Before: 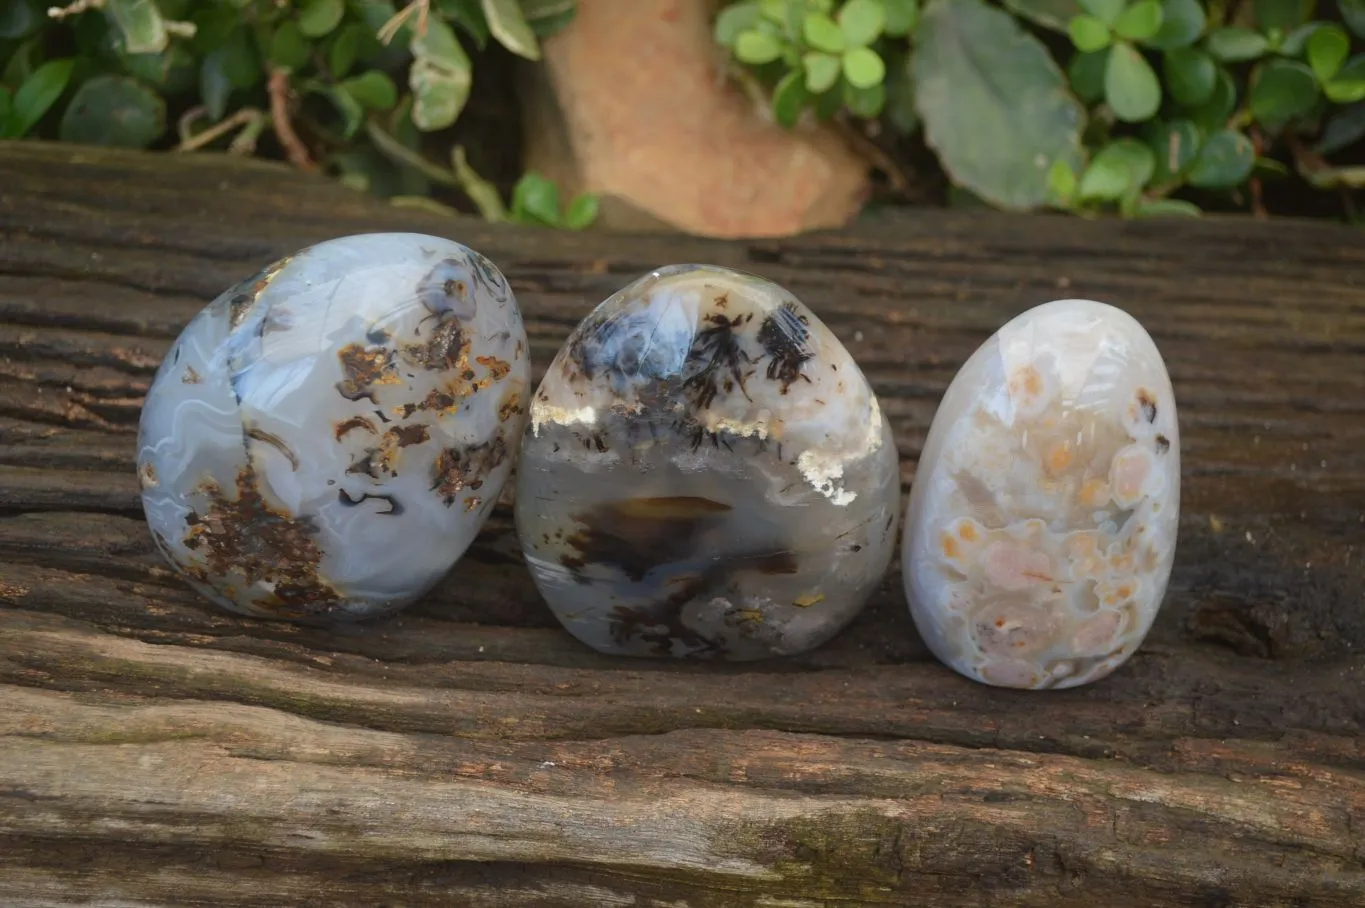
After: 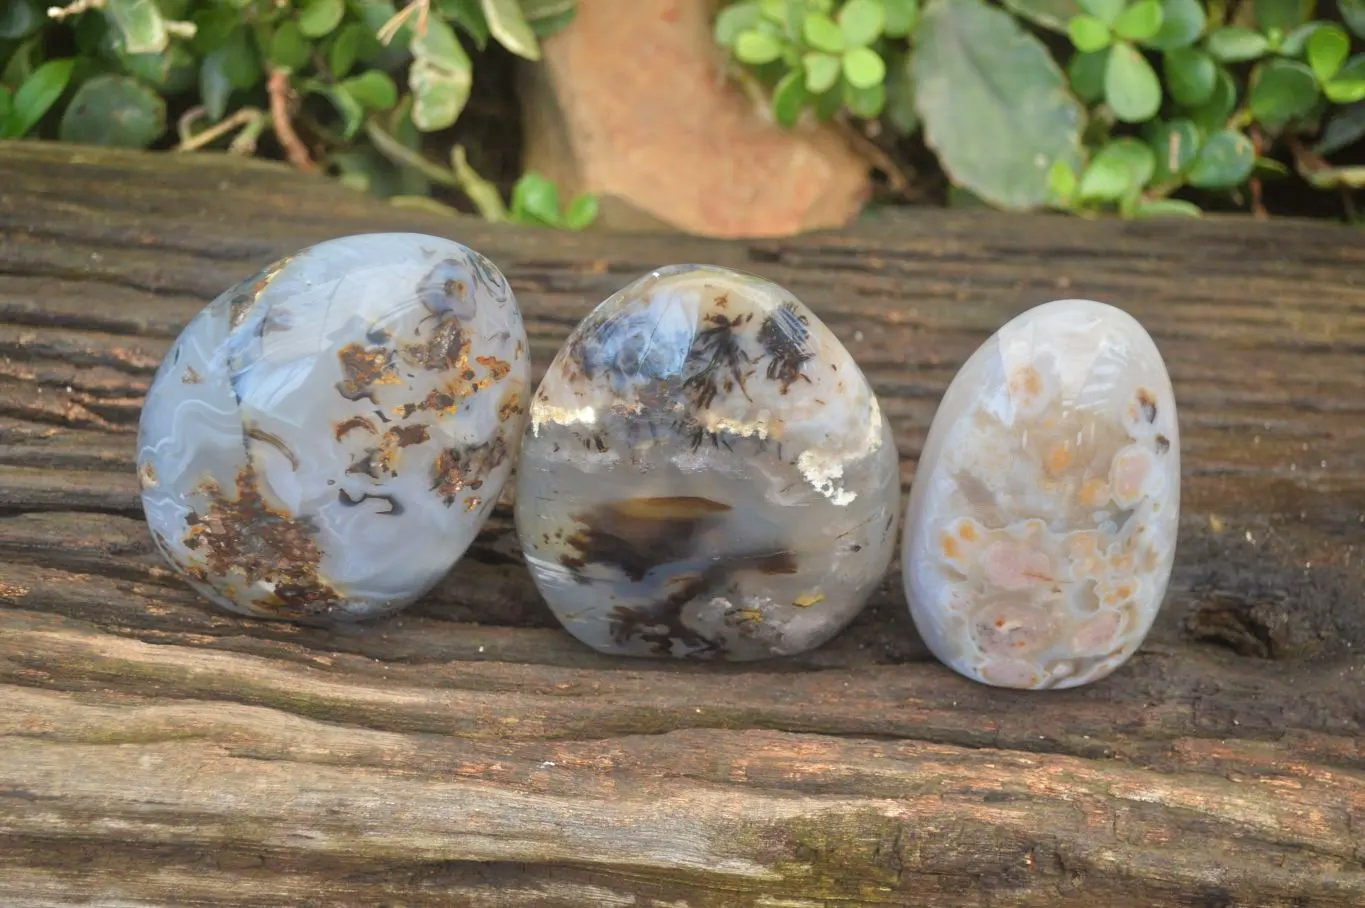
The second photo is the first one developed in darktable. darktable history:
tone equalizer: -7 EV 0.15 EV, -6 EV 0.6 EV, -5 EV 1.15 EV, -4 EV 1.33 EV, -3 EV 1.15 EV, -2 EV 0.6 EV, -1 EV 0.15 EV, mask exposure compensation -0.5 EV
haze removal: strength -0.05
